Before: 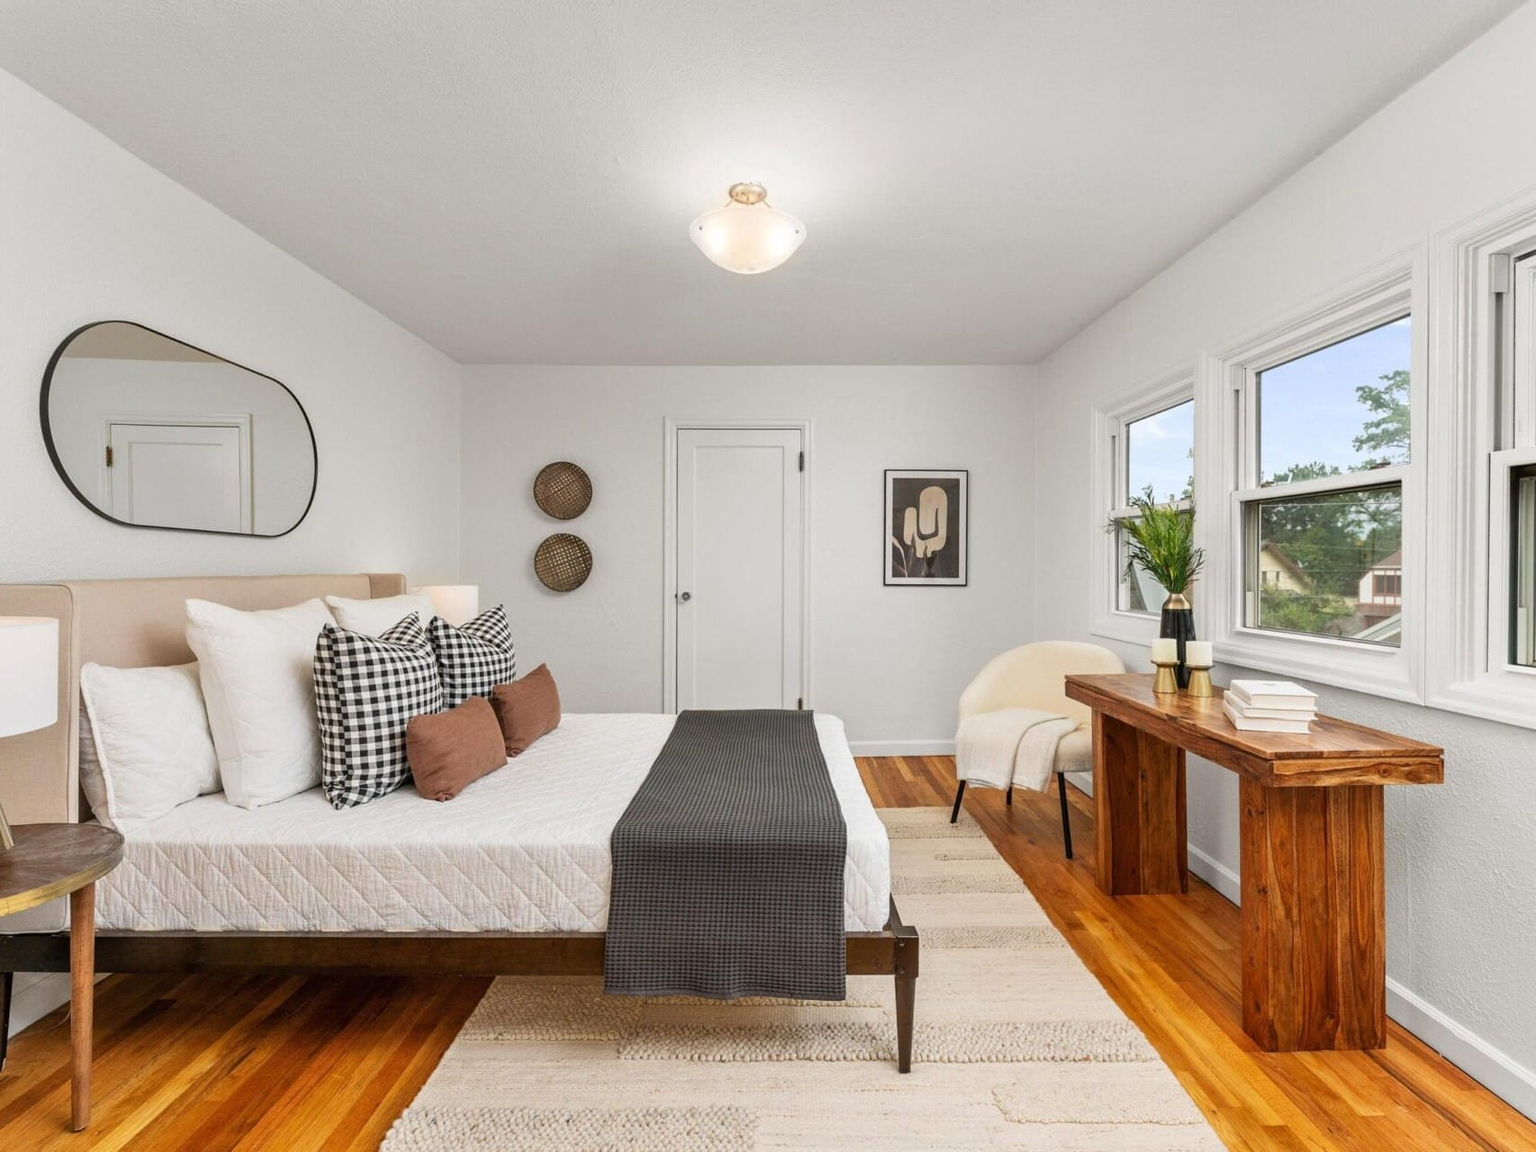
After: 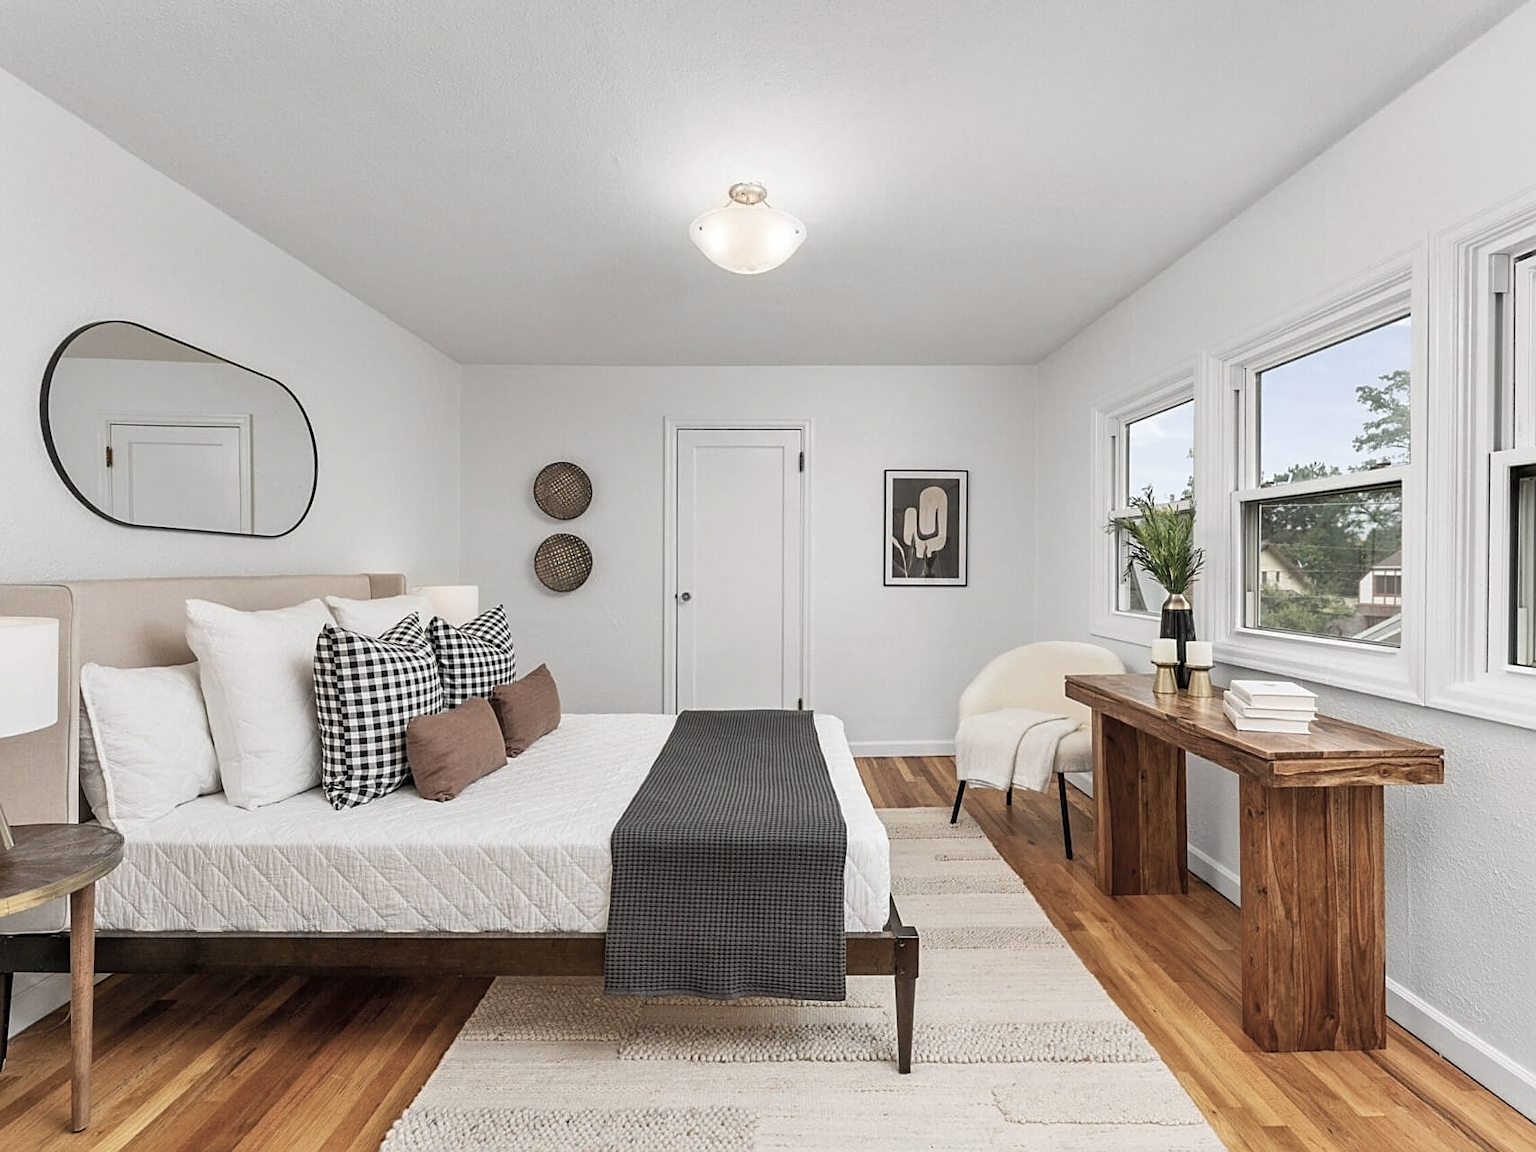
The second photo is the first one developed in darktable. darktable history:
sharpen: on, module defaults
color correction: highlights b* -0.032, saturation 0.555
